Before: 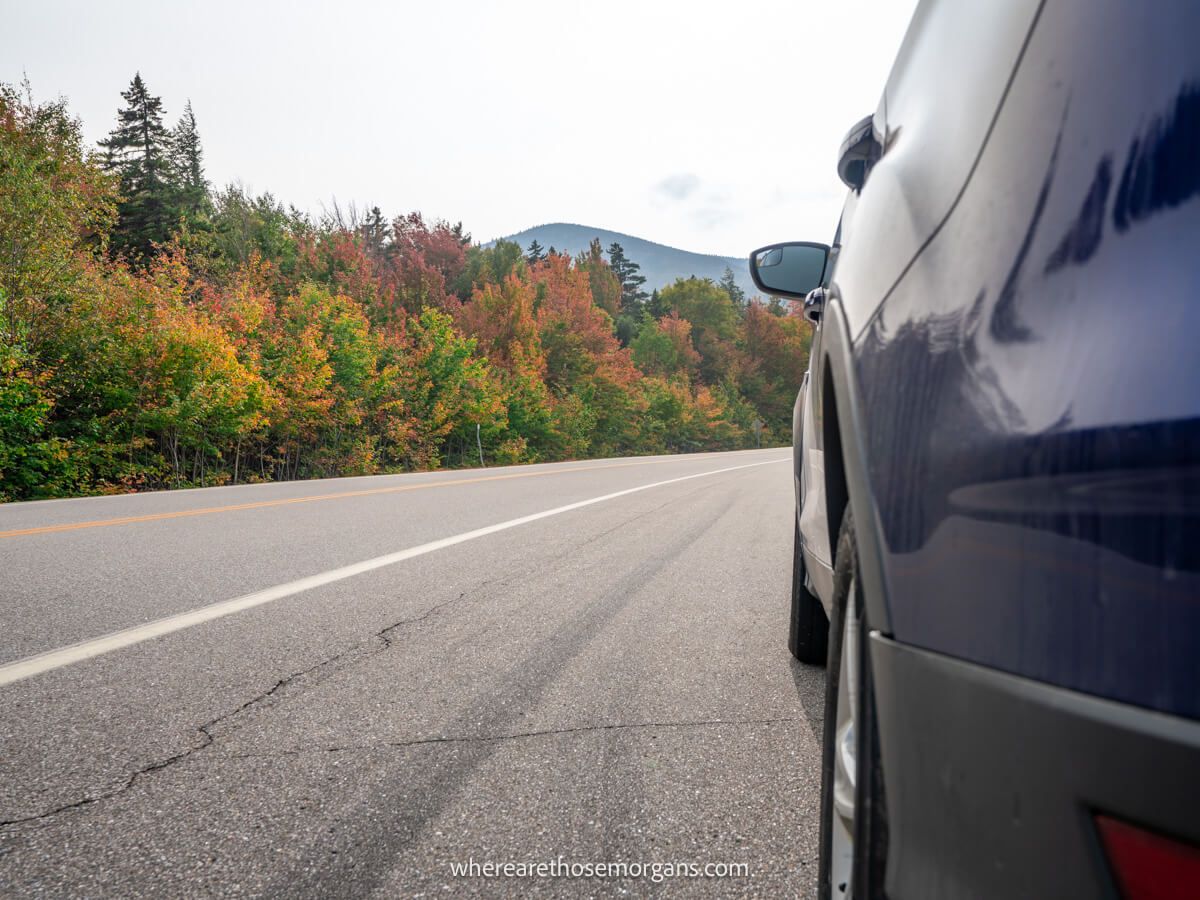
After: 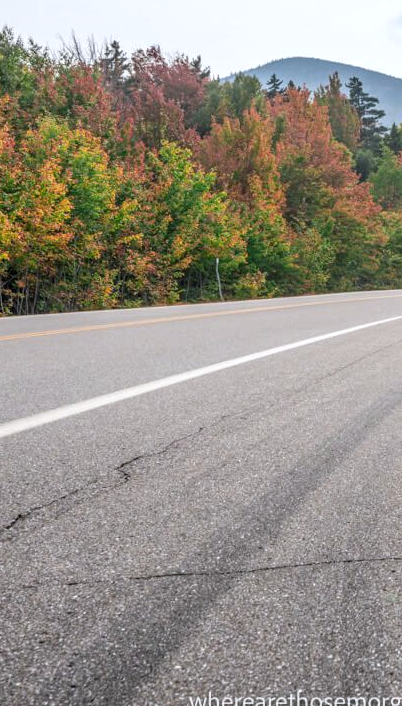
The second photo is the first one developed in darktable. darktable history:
crop and rotate: left 21.77%, top 18.528%, right 44.676%, bottom 2.997%
local contrast: on, module defaults
white balance: red 0.976, blue 1.04
